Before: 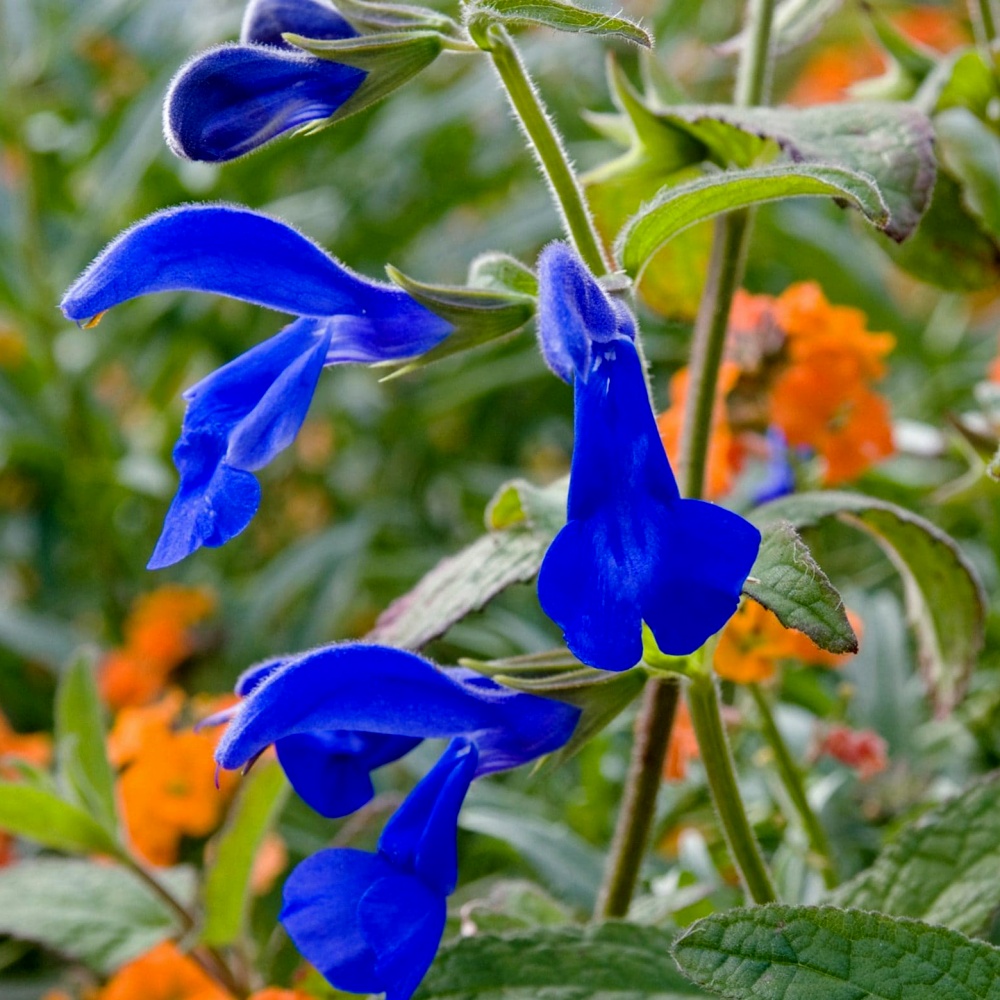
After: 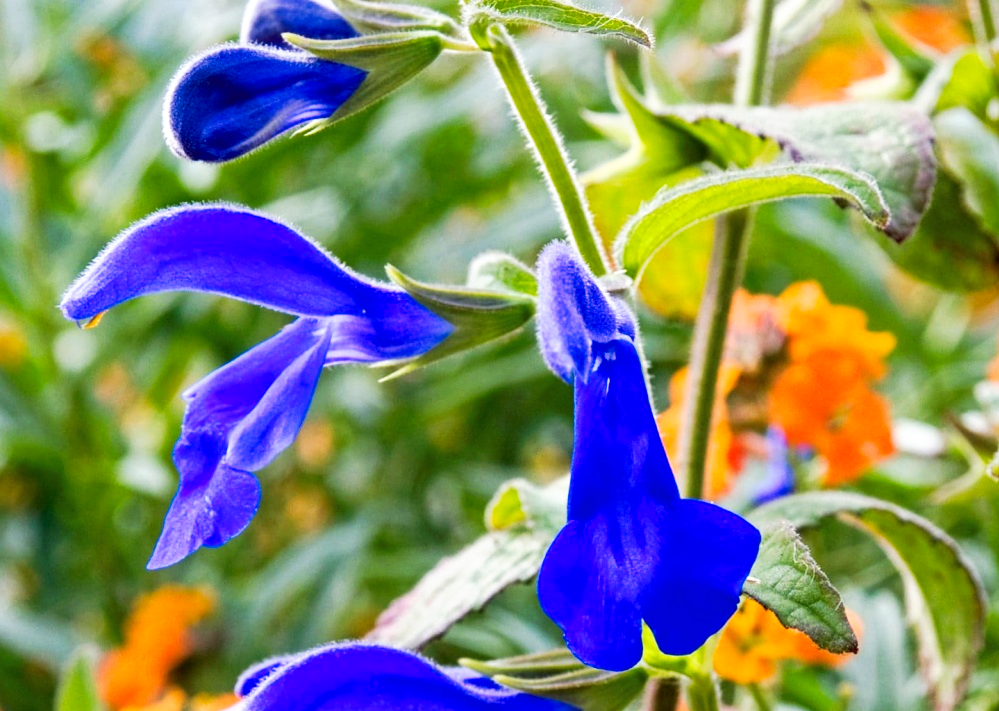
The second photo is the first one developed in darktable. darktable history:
crop: right 0.001%, bottom 28.822%
tone curve: curves: ch0 [(0, 0) (0.003, 0.01) (0.011, 0.017) (0.025, 0.035) (0.044, 0.068) (0.069, 0.109) (0.1, 0.144) (0.136, 0.185) (0.177, 0.231) (0.224, 0.279) (0.277, 0.346) (0.335, 0.42) (0.399, 0.5) (0.468, 0.603) (0.543, 0.712) (0.623, 0.808) (0.709, 0.883) (0.801, 0.957) (0.898, 0.993) (1, 1)], preserve colors none
